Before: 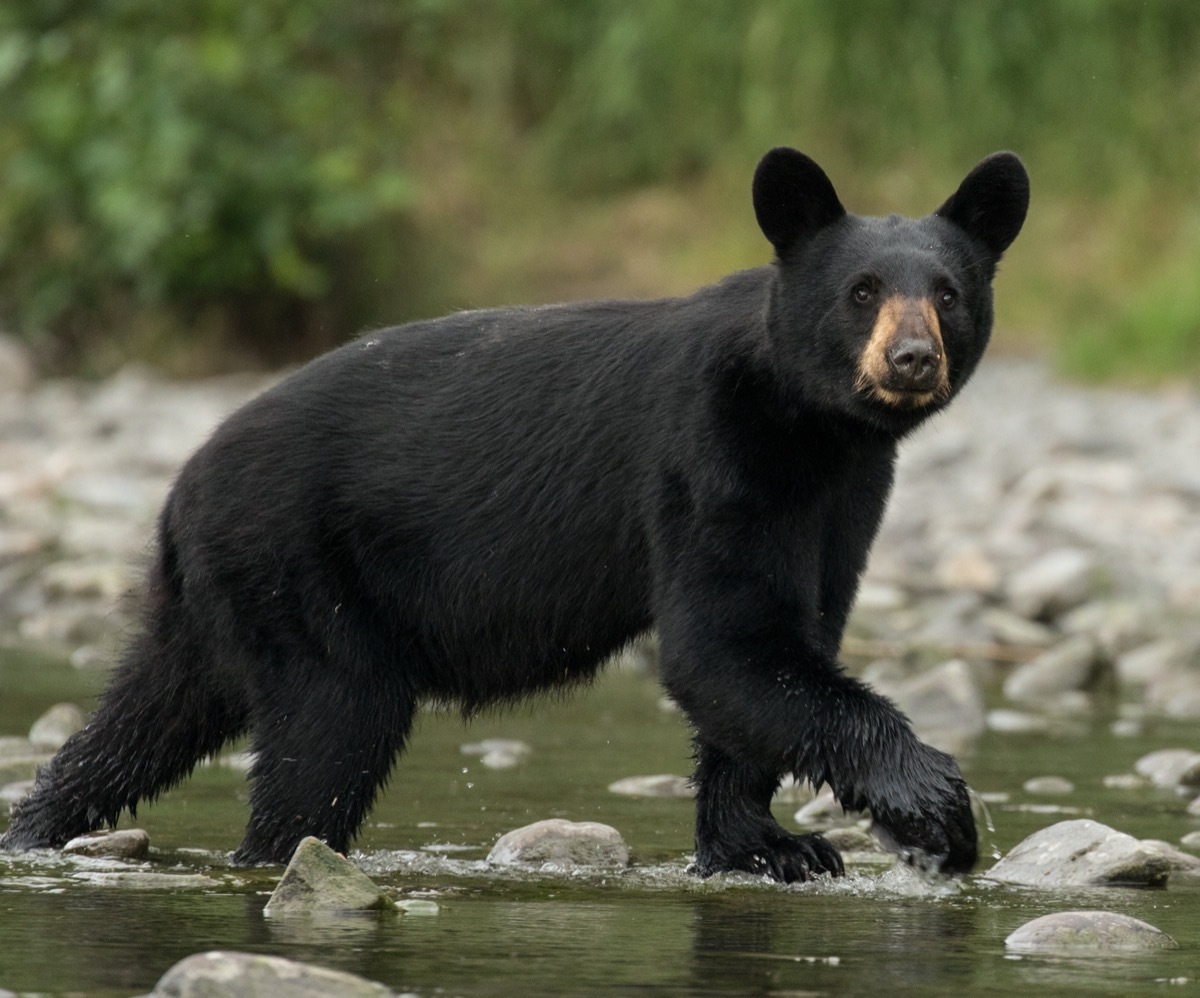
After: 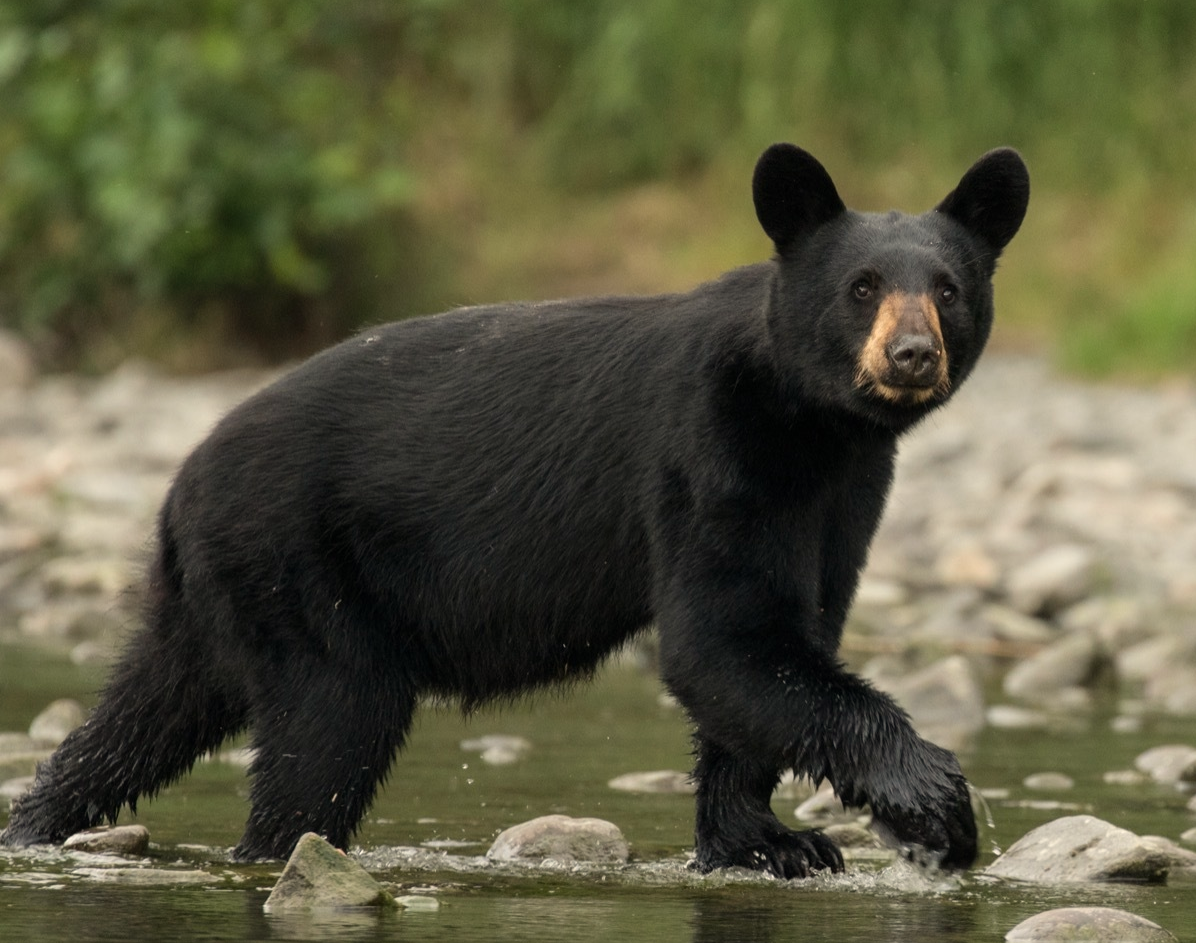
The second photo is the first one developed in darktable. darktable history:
crop: top 0.448%, right 0.264%, bottom 5.045%
white balance: red 1.045, blue 0.932
